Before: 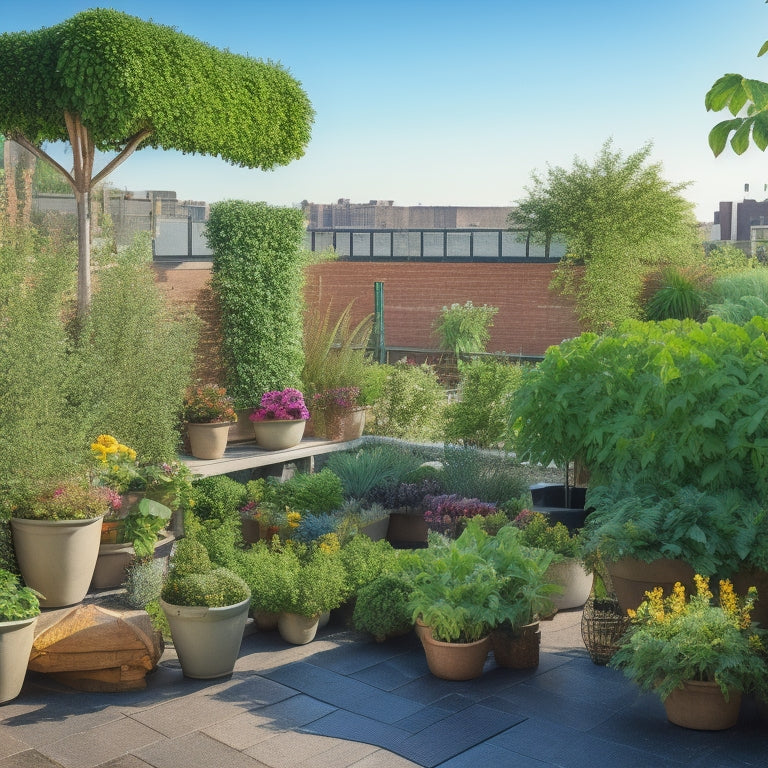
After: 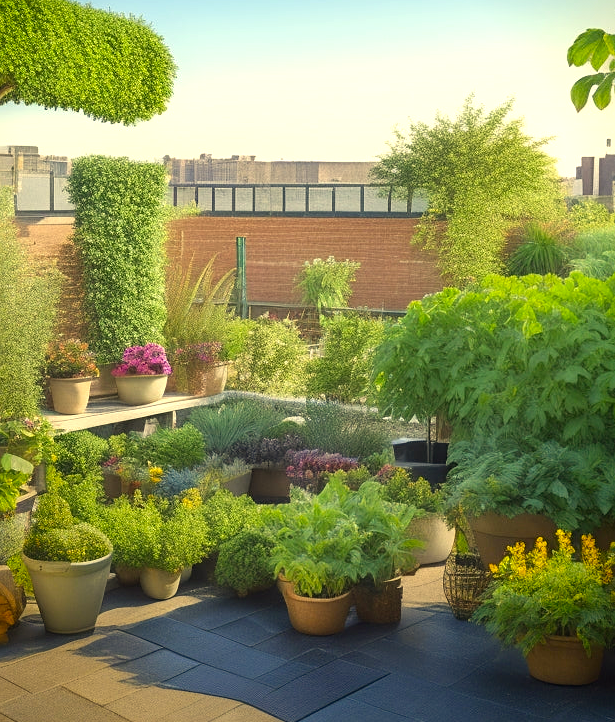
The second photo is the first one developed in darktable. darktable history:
crop and rotate: left 18.004%, top 5.876%, right 1.795%
color calibration: gray › normalize channels true, illuminant same as pipeline (D50), adaptation none (bypass), x 0.332, y 0.334, temperature 5011.24 K, gamut compression 0.003
sharpen: amount 0.209
color correction: highlights a* 2.4, highlights b* 23.21
exposure: exposure 0.6 EV, compensate exposure bias true, compensate highlight preservation false
vignetting: saturation 0.376, center (-0.052, -0.355)
